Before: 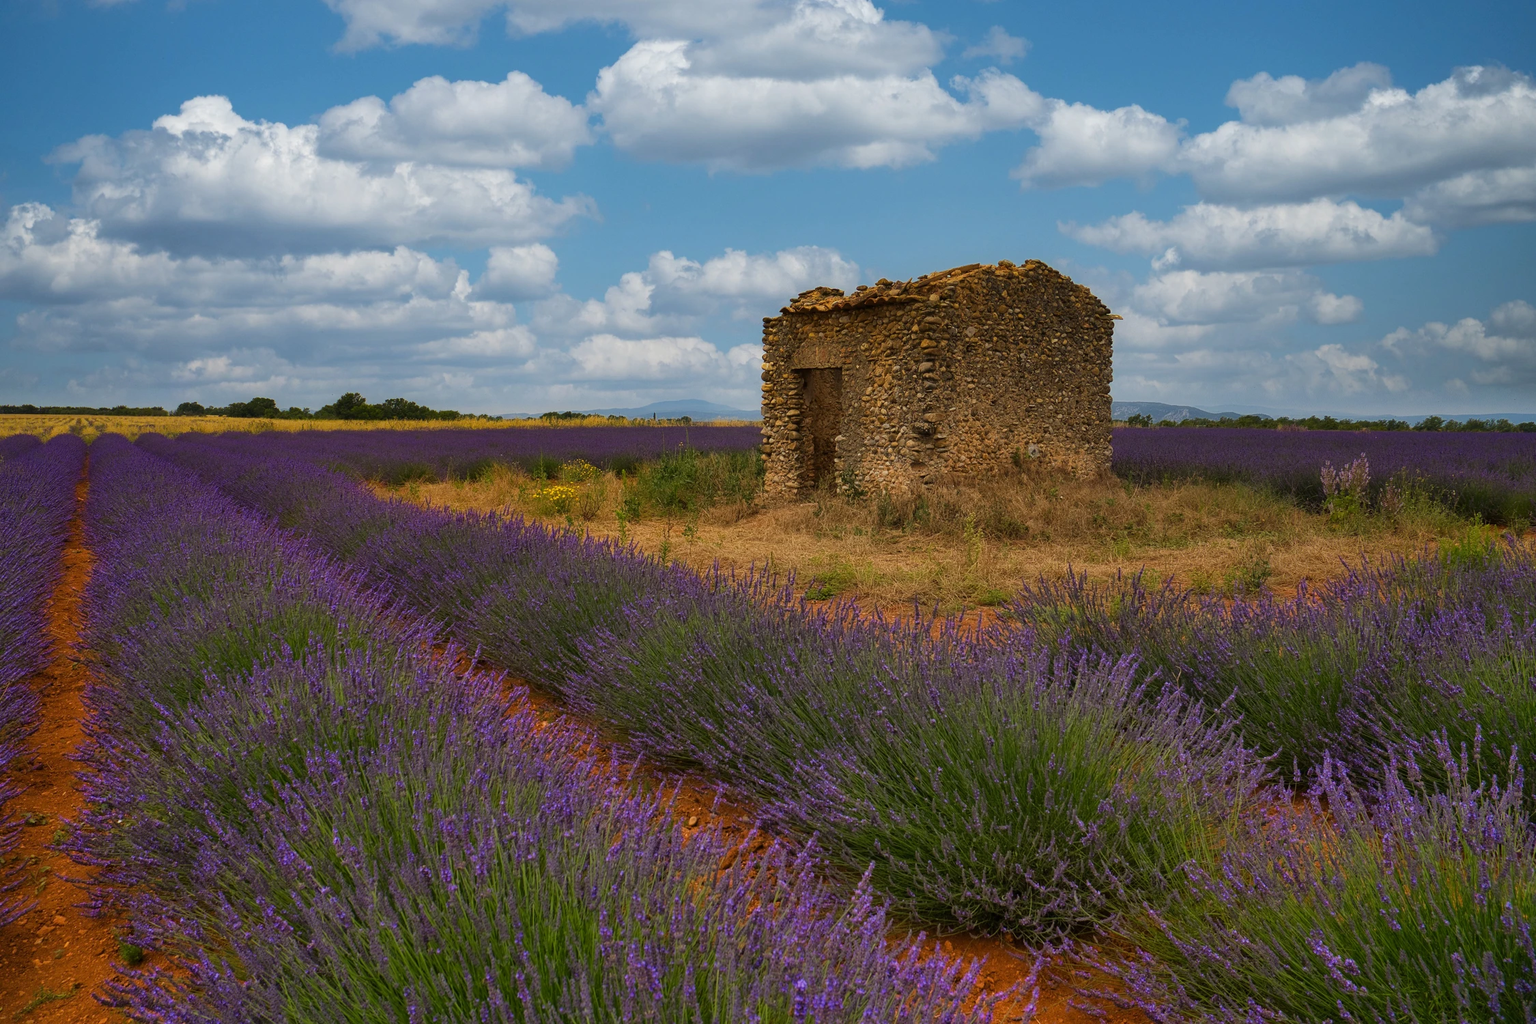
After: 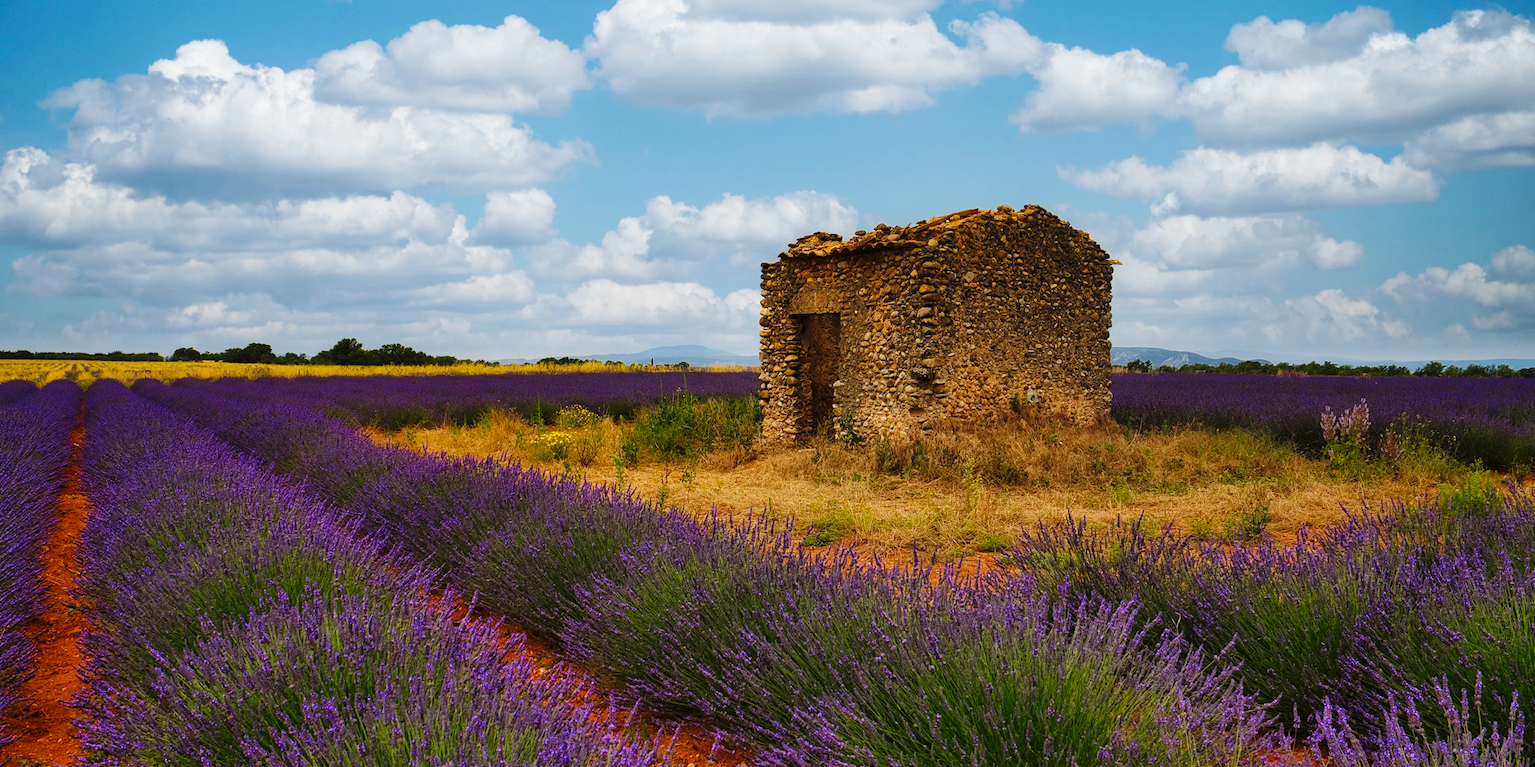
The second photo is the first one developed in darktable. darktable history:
base curve: curves: ch0 [(0, 0) (0.036, 0.025) (0.121, 0.166) (0.206, 0.329) (0.605, 0.79) (1, 1)], preserve colors none
crop: left 0.316%, top 5.485%, bottom 19.794%
